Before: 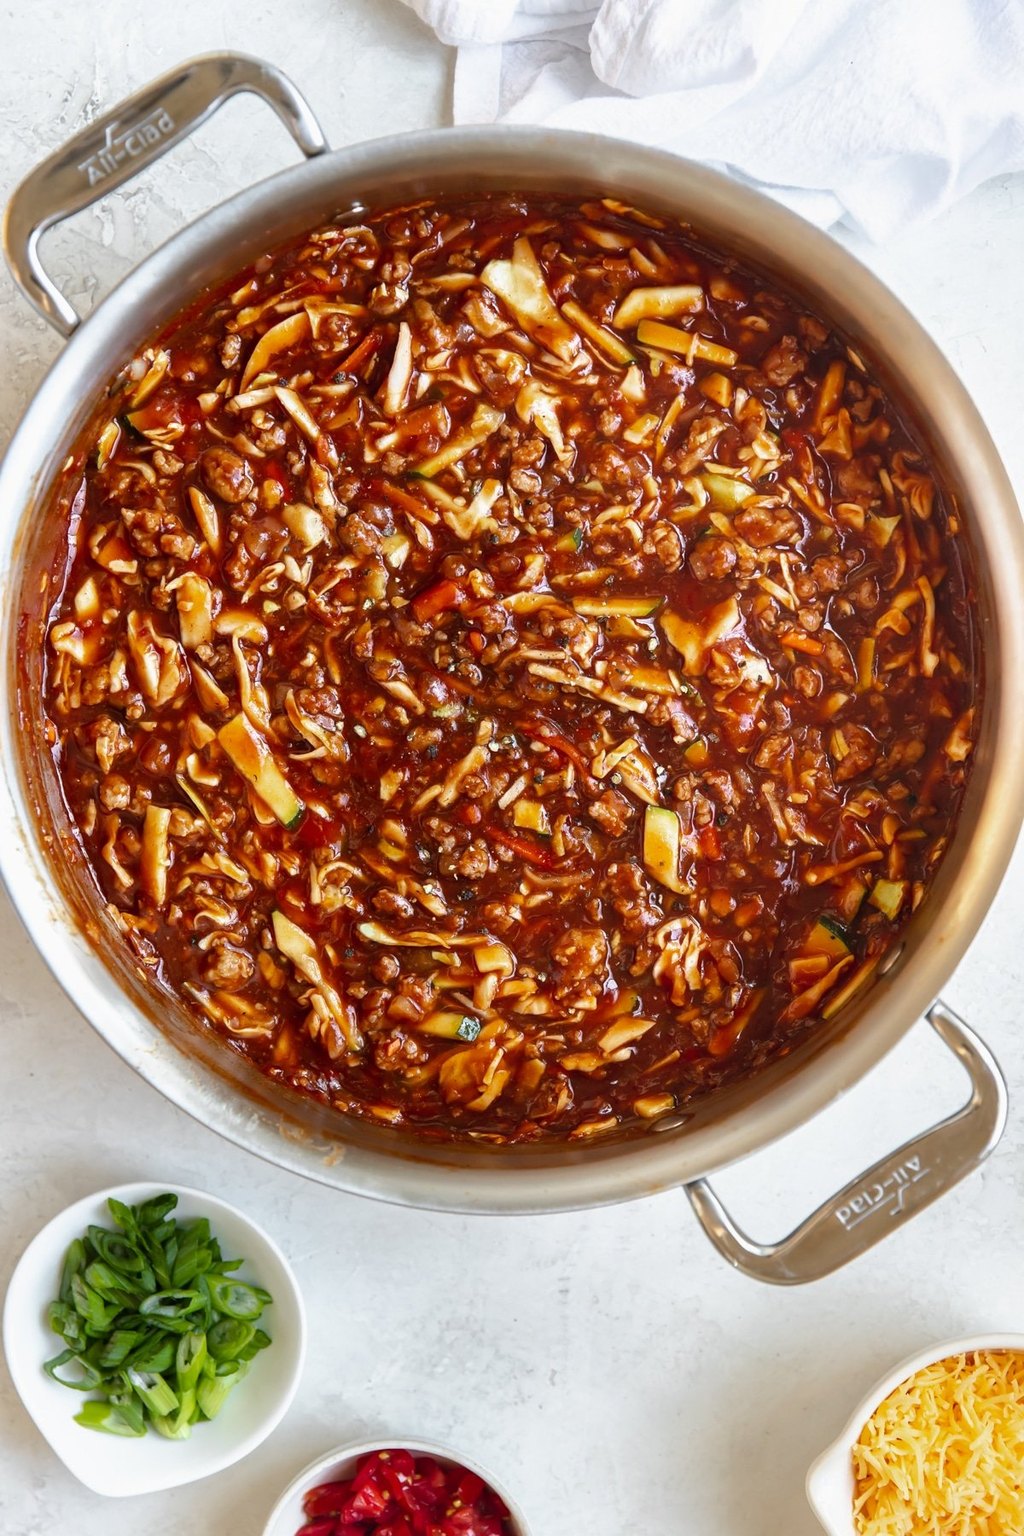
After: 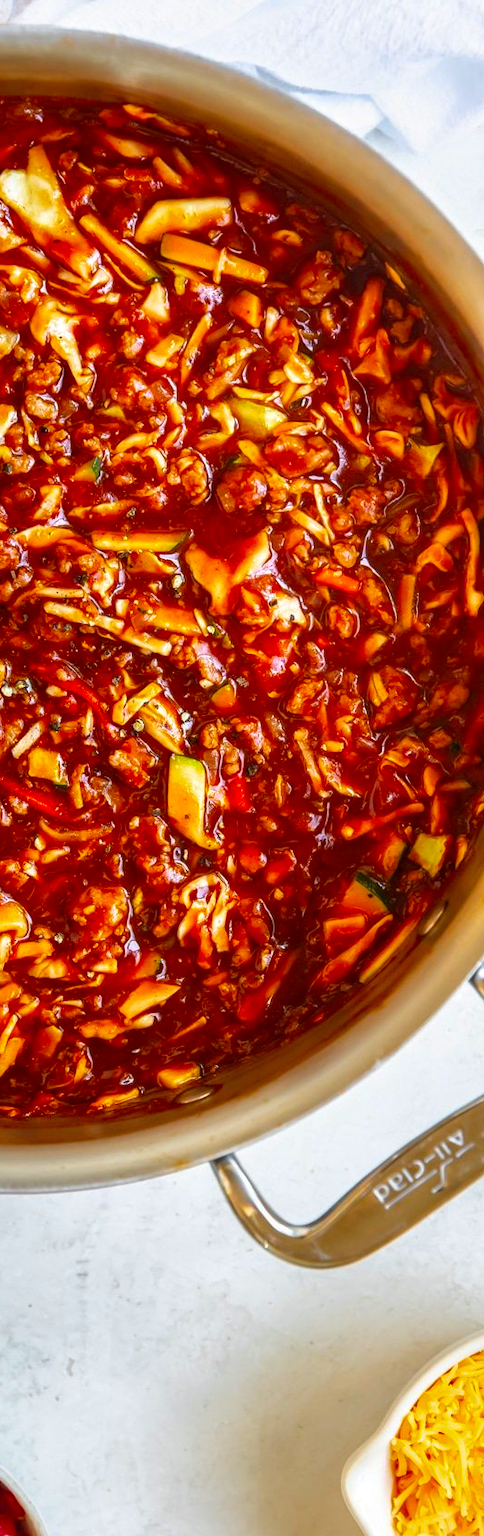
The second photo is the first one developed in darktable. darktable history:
crop: left 47.628%, top 6.643%, right 7.874%
color contrast: green-magenta contrast 1.55, blue-yellow contrast 1.83
local contrast: on, module defaults
